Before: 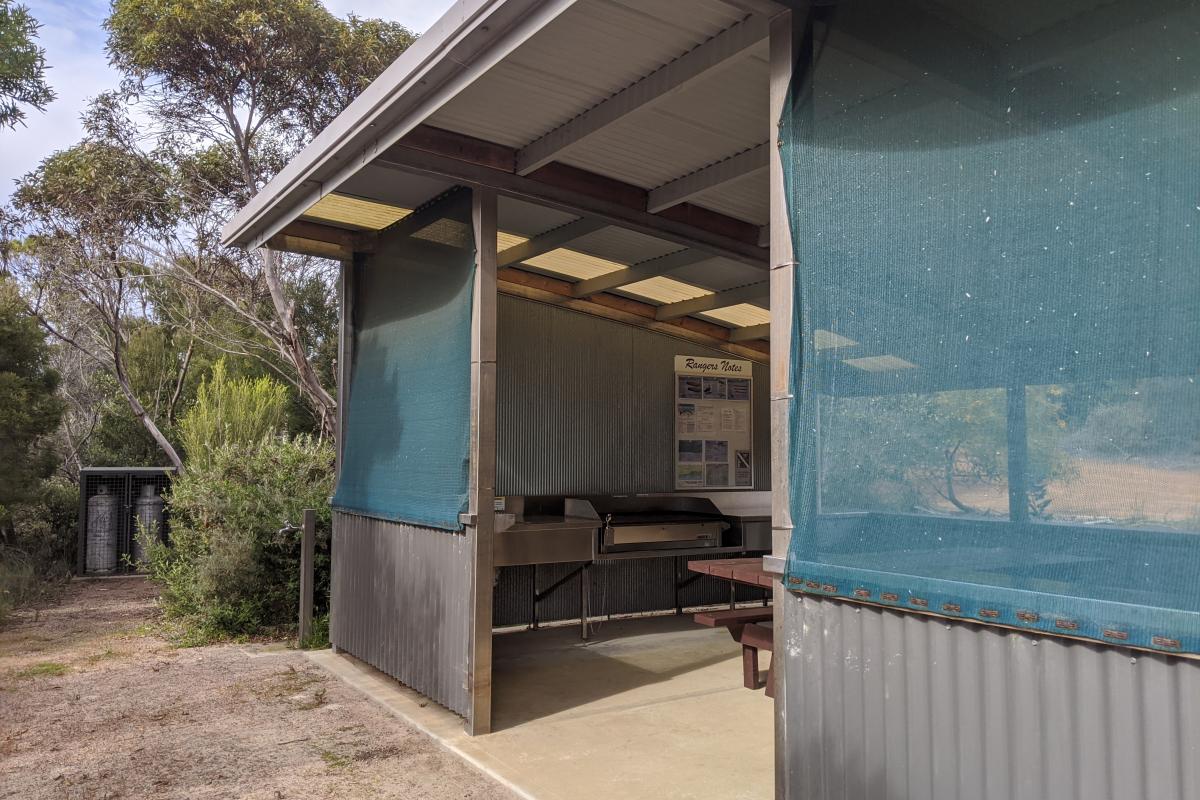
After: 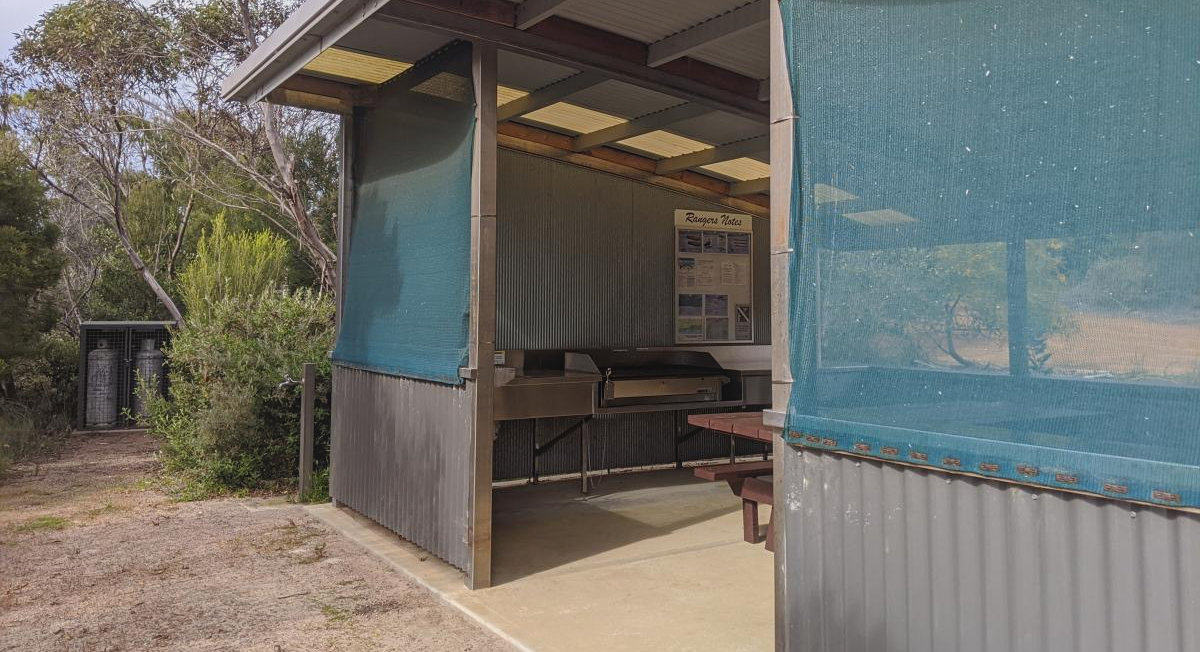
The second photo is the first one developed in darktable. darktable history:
crop and rotate: top 18.402%
contrast equalizer: octaves 7, y [[0.439, 0.44, 0.442, 0.457, 0.493, 0.498], [0.5 ×6], [0.5 ×6], [0 ×6], [0 ×6]]
